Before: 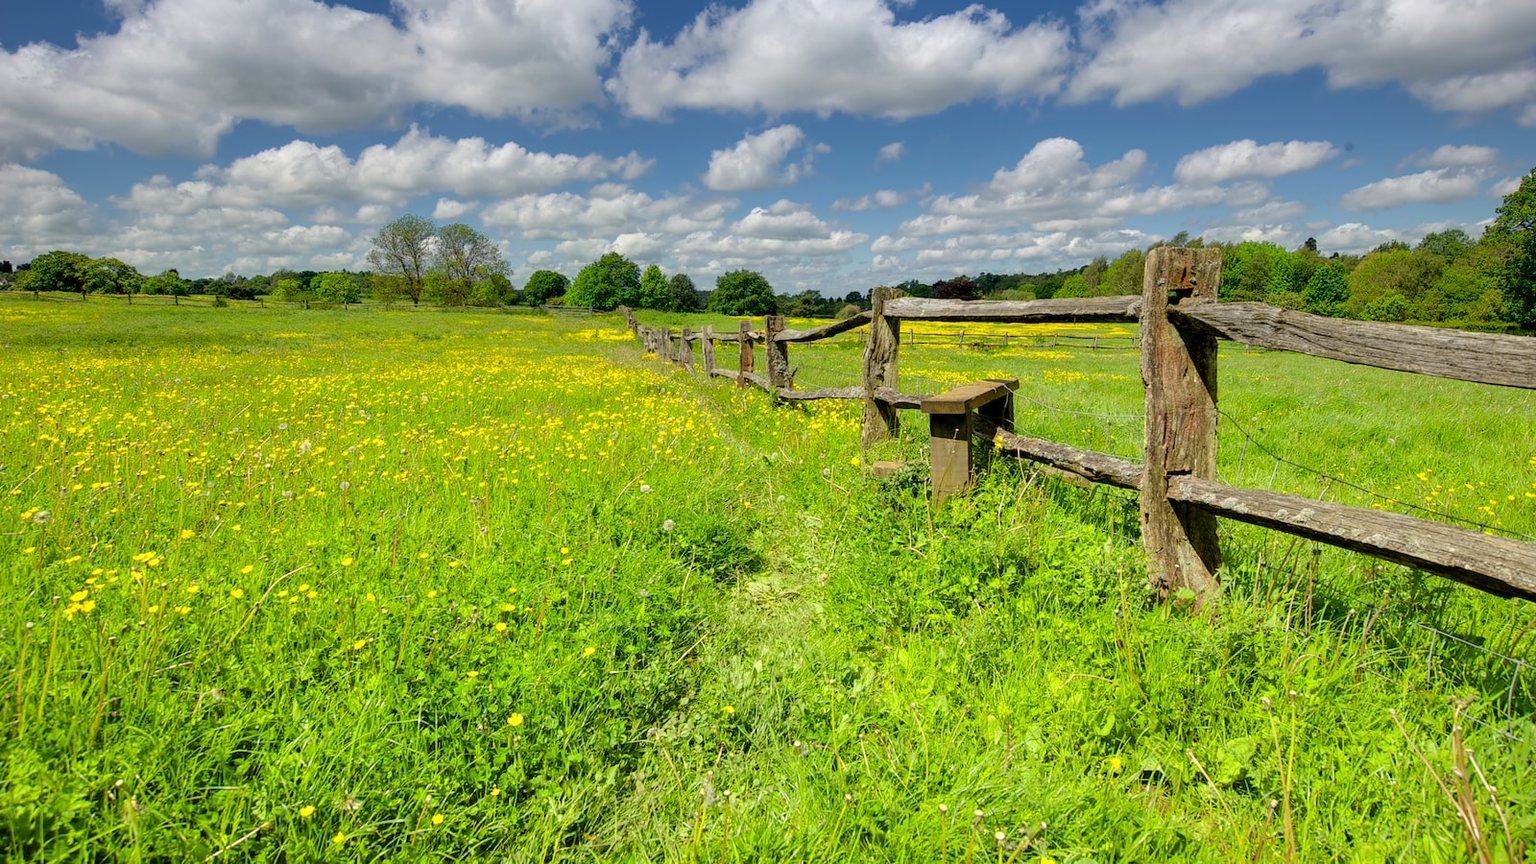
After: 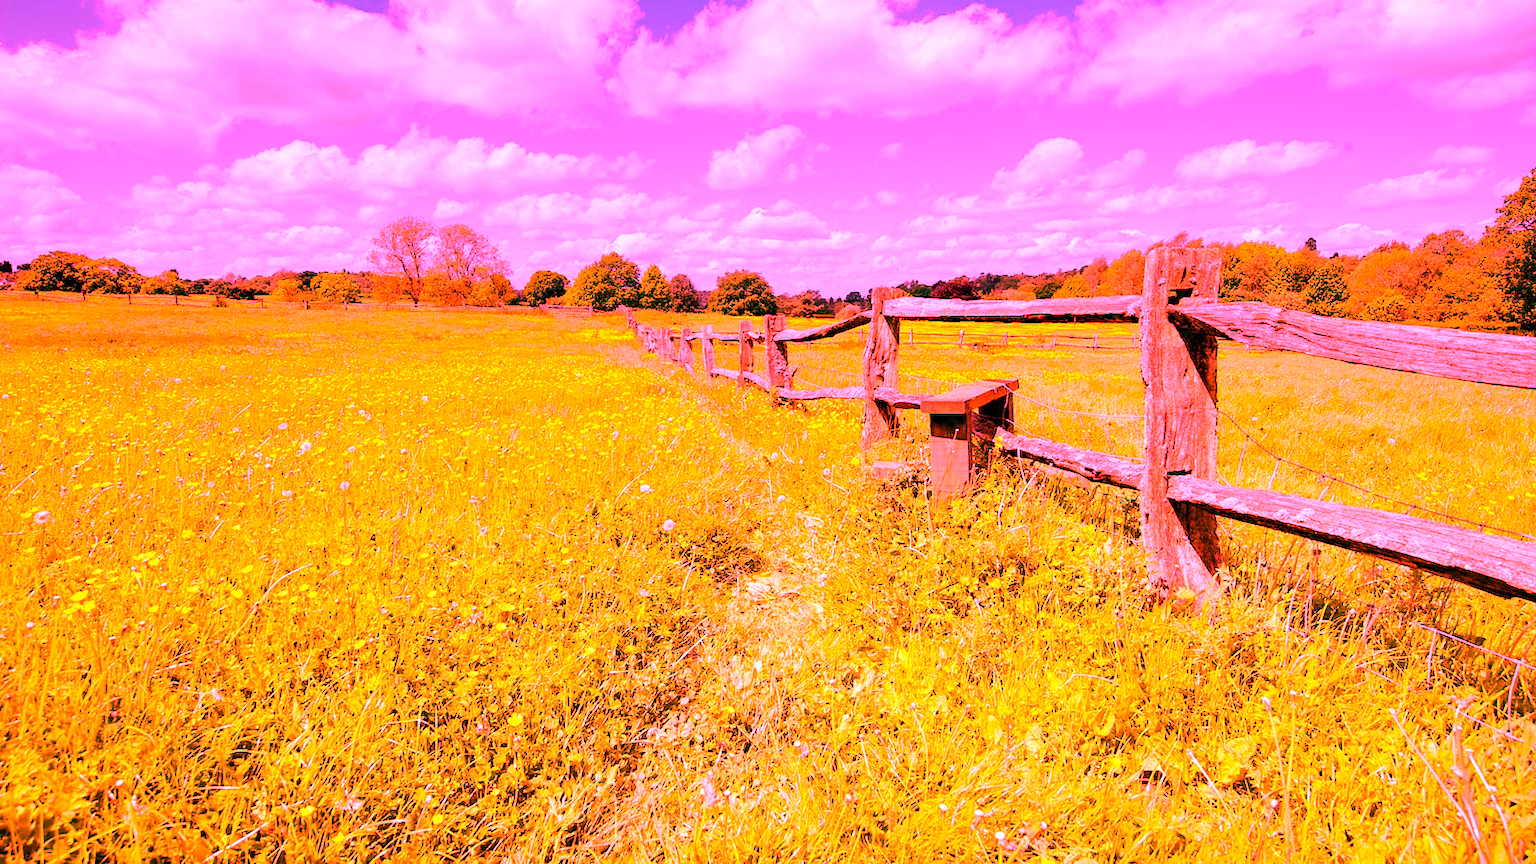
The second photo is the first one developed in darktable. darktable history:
haze removal: compatibility mode true, adaptive false
white balance: red 4.26, blue 1.802
